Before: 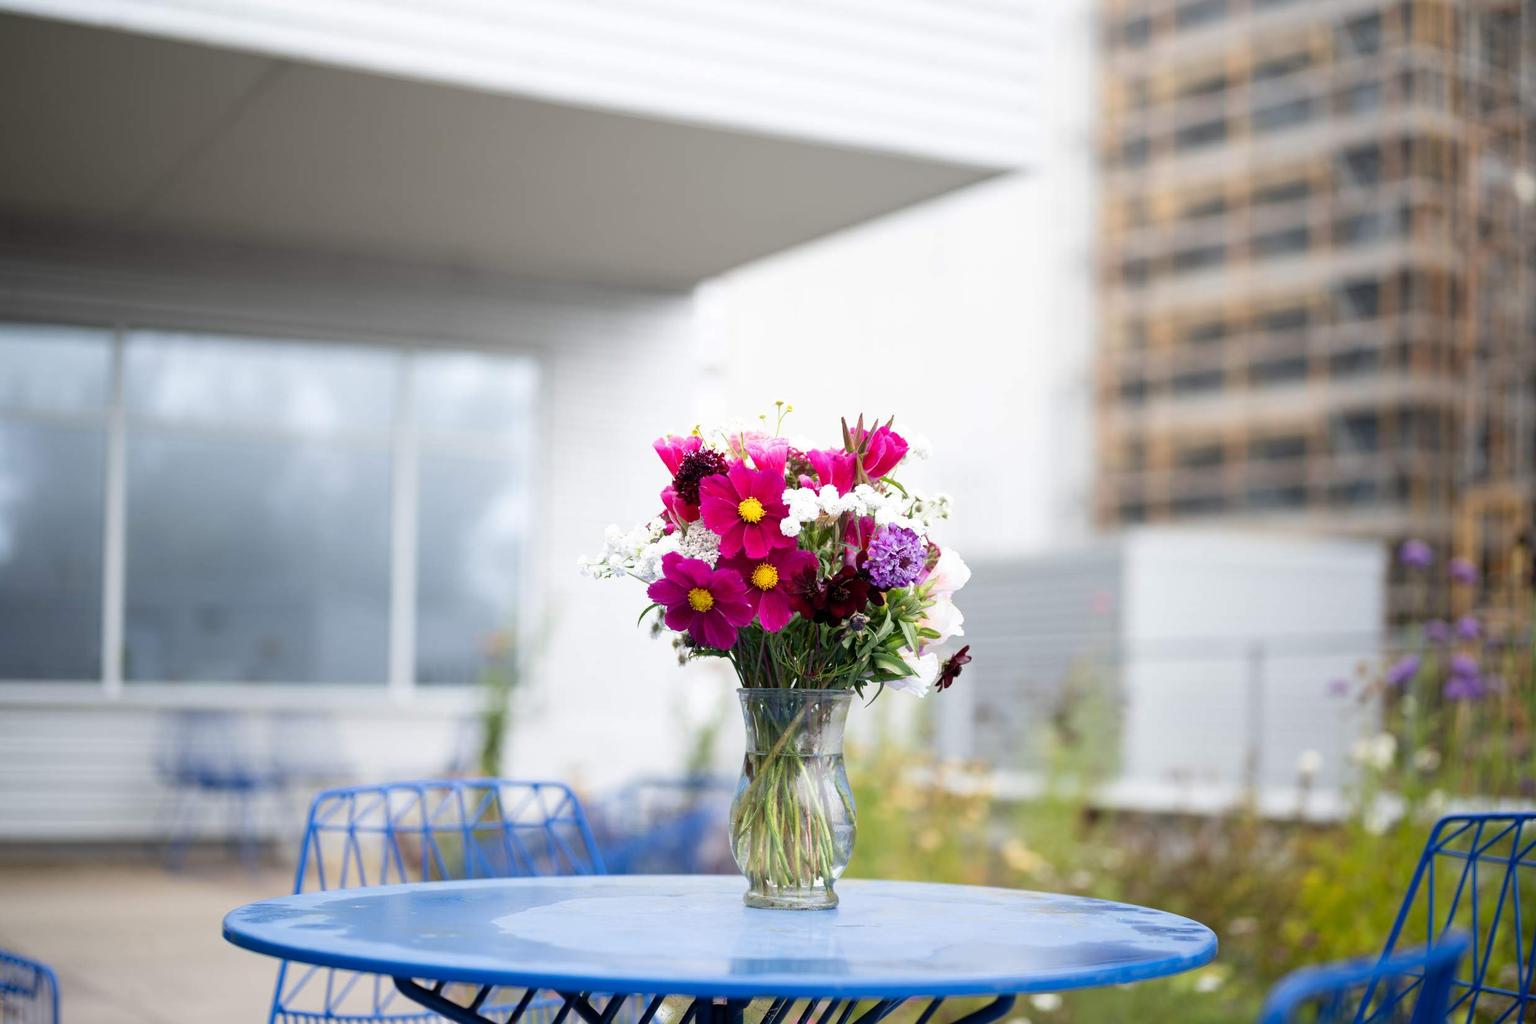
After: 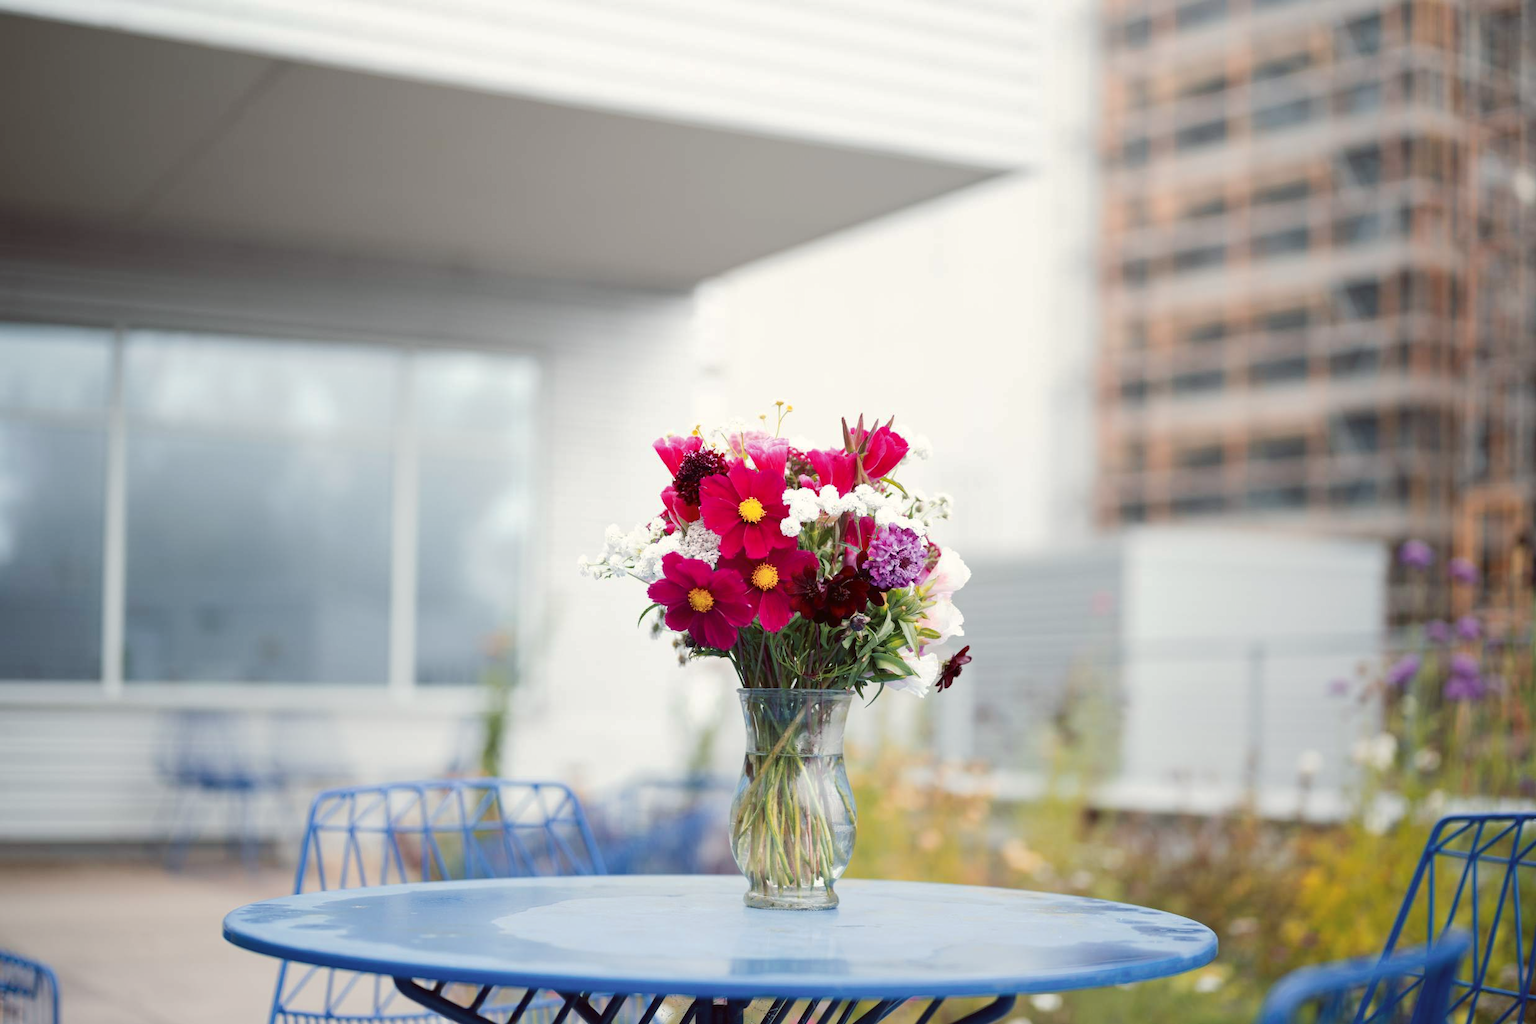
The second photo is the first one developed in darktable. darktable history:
tone curve: curves: ch0 [(0, 0) (0.003, 0.018) (0.011, 0.024) (0.025, 0.038) (0.044, 0.067) (0.069, 0.098) (0.1, 0.13) (0.136, 0.165) (0.177, 0.205) (0.224, 0.249) (0.277, 0.304) (0.335, 0.365) (0.399, 0.432) (0.468, 0.505) (0.543, 0.579) (0.623, 0.652) (0.709, 0.725) (0.801, 0.802) (0.898, 0.876) (1, 1)], preserve colors none
color look up table: target L [95.42, 94.33, 95.12, 93.04, 95.06, 89.4, 82.94, 82.67, 80.13, 78.52, 76.42, 72.45, 59.65, 51, 48.51, 39.76, 4.657, 200.67, 84.45, 74.03, 70.35, 58.32, 62.35, 55.03, 47.78, 47.37, 40.05, 31.76, 28.53, 61.83, 67.72, 65.96, 44.95, 42.36, 41.05, 37.34, 31.5, 32.14, 26.93, 17.2, 17.97, 93.83, 82.37, 79.02, 63.1, 55.95, 53.3, 35.26, 28.67], target a [-4.969, -24.78, -9.301, -2.035, -12.57, -67.03, -77.43, 5.898, -58.52, -26.72, -36.95, -21.2, -25.26, -45.61, -10.58, -33.05, -0.652, 0, 22.05, 37.88, 6.583, 67.27, 43.3, 75.7, 77.74, 31.86, 65.97, 16.55, 51.98, 61.65, 42.2, 22.65, 62.73, 71.12, 68.63, 44.45, 57.65, 19.73, 30.27, 45.09, 24.71, -5.502, -43.88, -27.46, -2.035, -6.14, -28.28, -7.861, -5.925], target b [77.83, 19.35, 99.48, 98.02, 99.25, 76.64, 83.82, 75.85, 13.09, 0.975, 78.51, 63.91, 20.89, 45.72, 39.91, 9.265, 5.468, -0.001, 27.45, 55.6, 10.57, 14.41, 27.01, 41.84, 31.66, 48.4, 56.53, 23.67, 32.68, -18.56, -1.034, -20.94, -31.24, -19.95, 11.19, 2.666, -18.45, -56.48, -35.74, -55.28, -18.38, -3.628, -16.47, -28.35, -16.32, -41.02, -18.78, -2.573, -29.07], num patches 49
